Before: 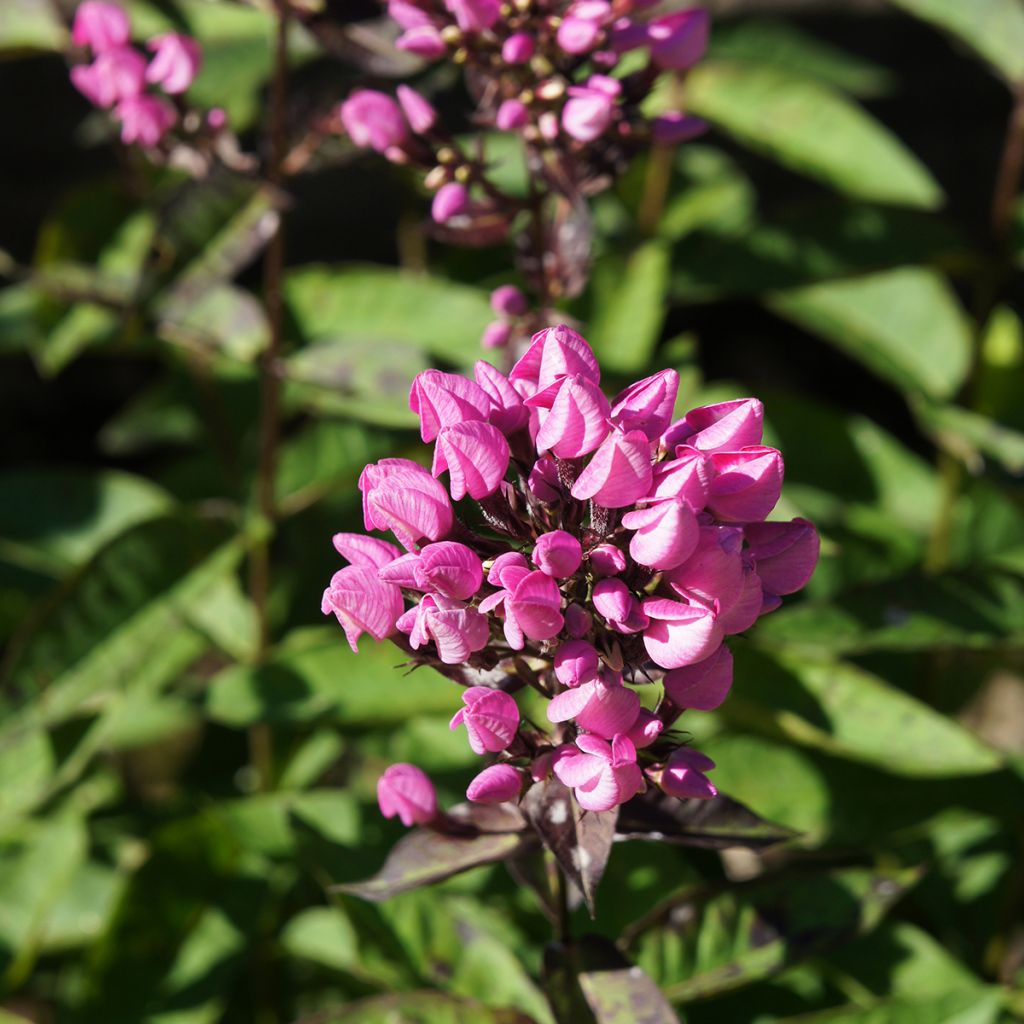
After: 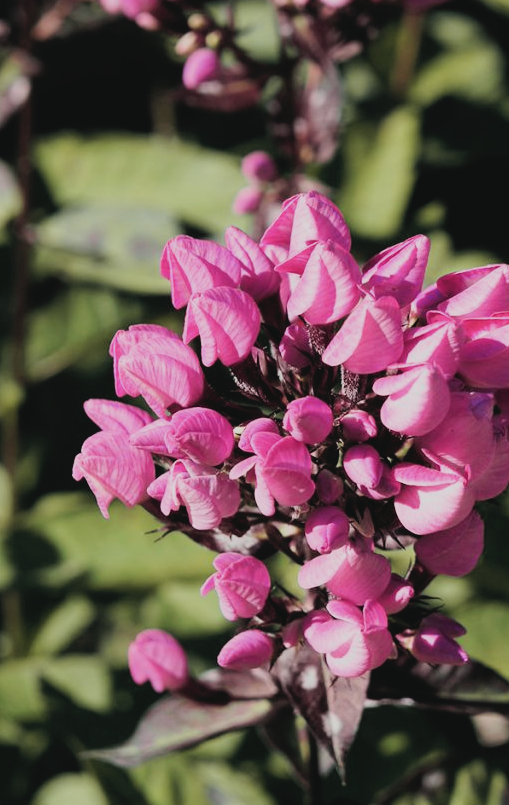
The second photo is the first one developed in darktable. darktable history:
tone equalizer: smoothing diameter 24.9%, edges refinement/feathering 14.58, preserve details guided filter
crop and rotate: angle 0.017°, left 24.338%, top 13.098%, right 25.866%, bottom 8.196%
filmic rgb: black relative exposure -6.91 EV, white relative exposure 5.58 EV, threshold 3.05 EV, hardness 2.85, add noise in highlights 0.002, color science v3 (2019), use custom middle-gray values true, contrast in highlights soft, enable highlight reconstruction true
tone curve: curves: ch0 [(0, 0.046) (0.04, 0.074) (0.831, 0.861) (1, 1)]; ch1 [(0, 0) (0.146, 0.159) (0.338, 0.365) (0.417, 0.455) (0.489, 0.486) (0.504, 0.502) (0.529, 0.537) (0.563, 0.567) (1, 1)]; ch2 [(0, 0) (0.307, 0.298) (0.388, 0.375) (0.443, 0.456) (0.485, 0.492) (0.544, 0.525) (1, 1)], color space Lab, independent channels, preserve colors none
